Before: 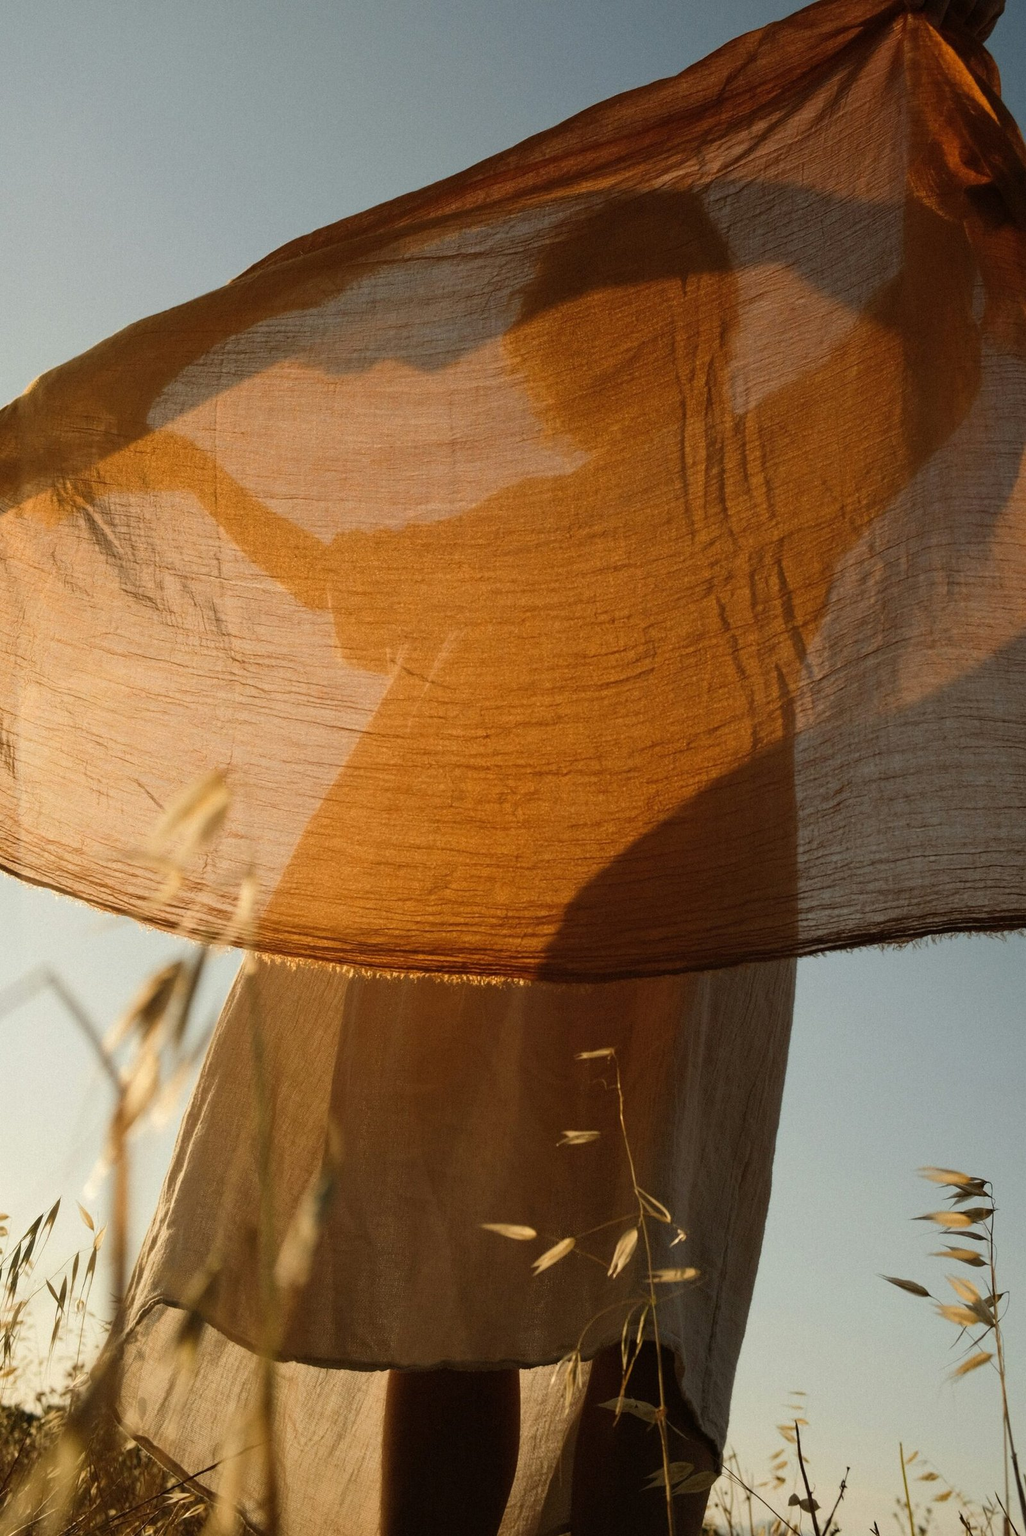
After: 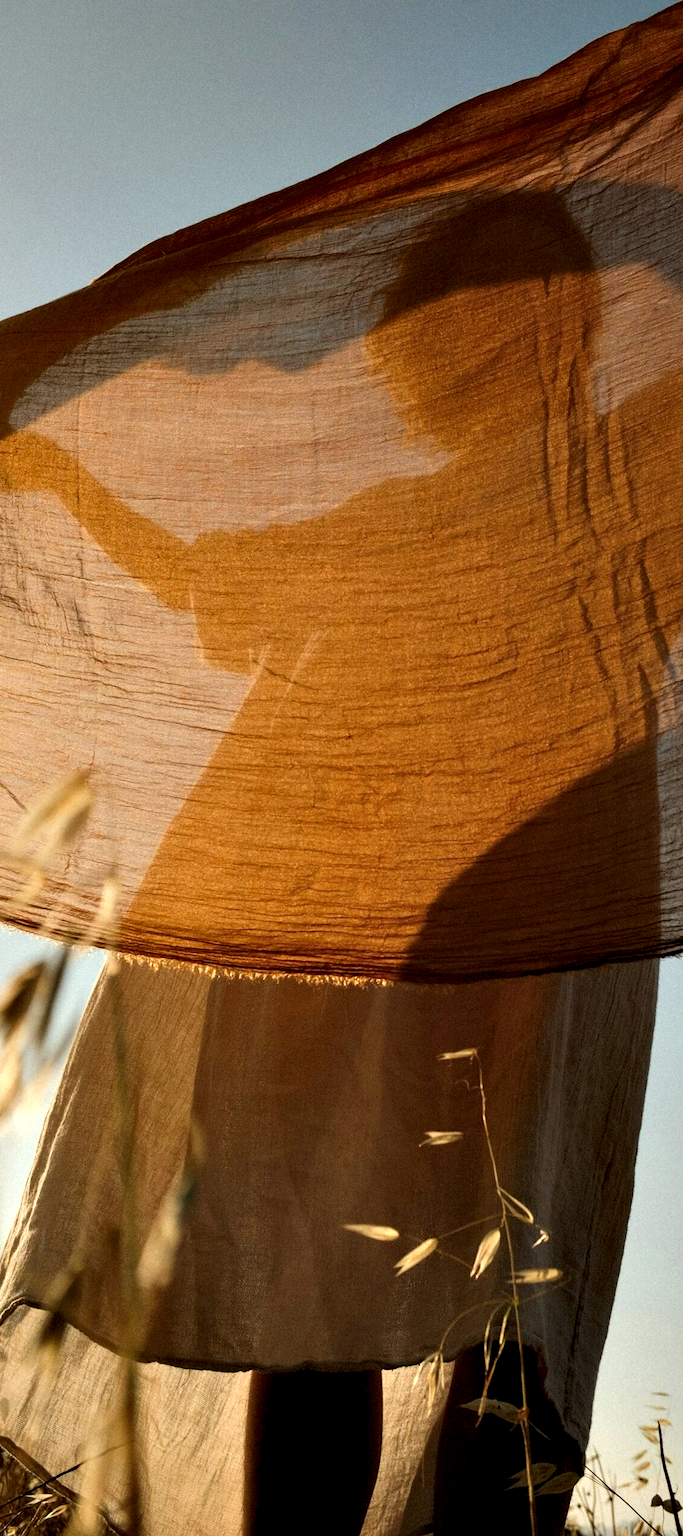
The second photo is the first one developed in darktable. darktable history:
crop and rotate: left 13.537%, right 19.796%
contrast equalizer: octaves 7, y [[0.6 ×6], [0.55 ×6], [0 ×6], [0 ×6], [0 ×6]]
